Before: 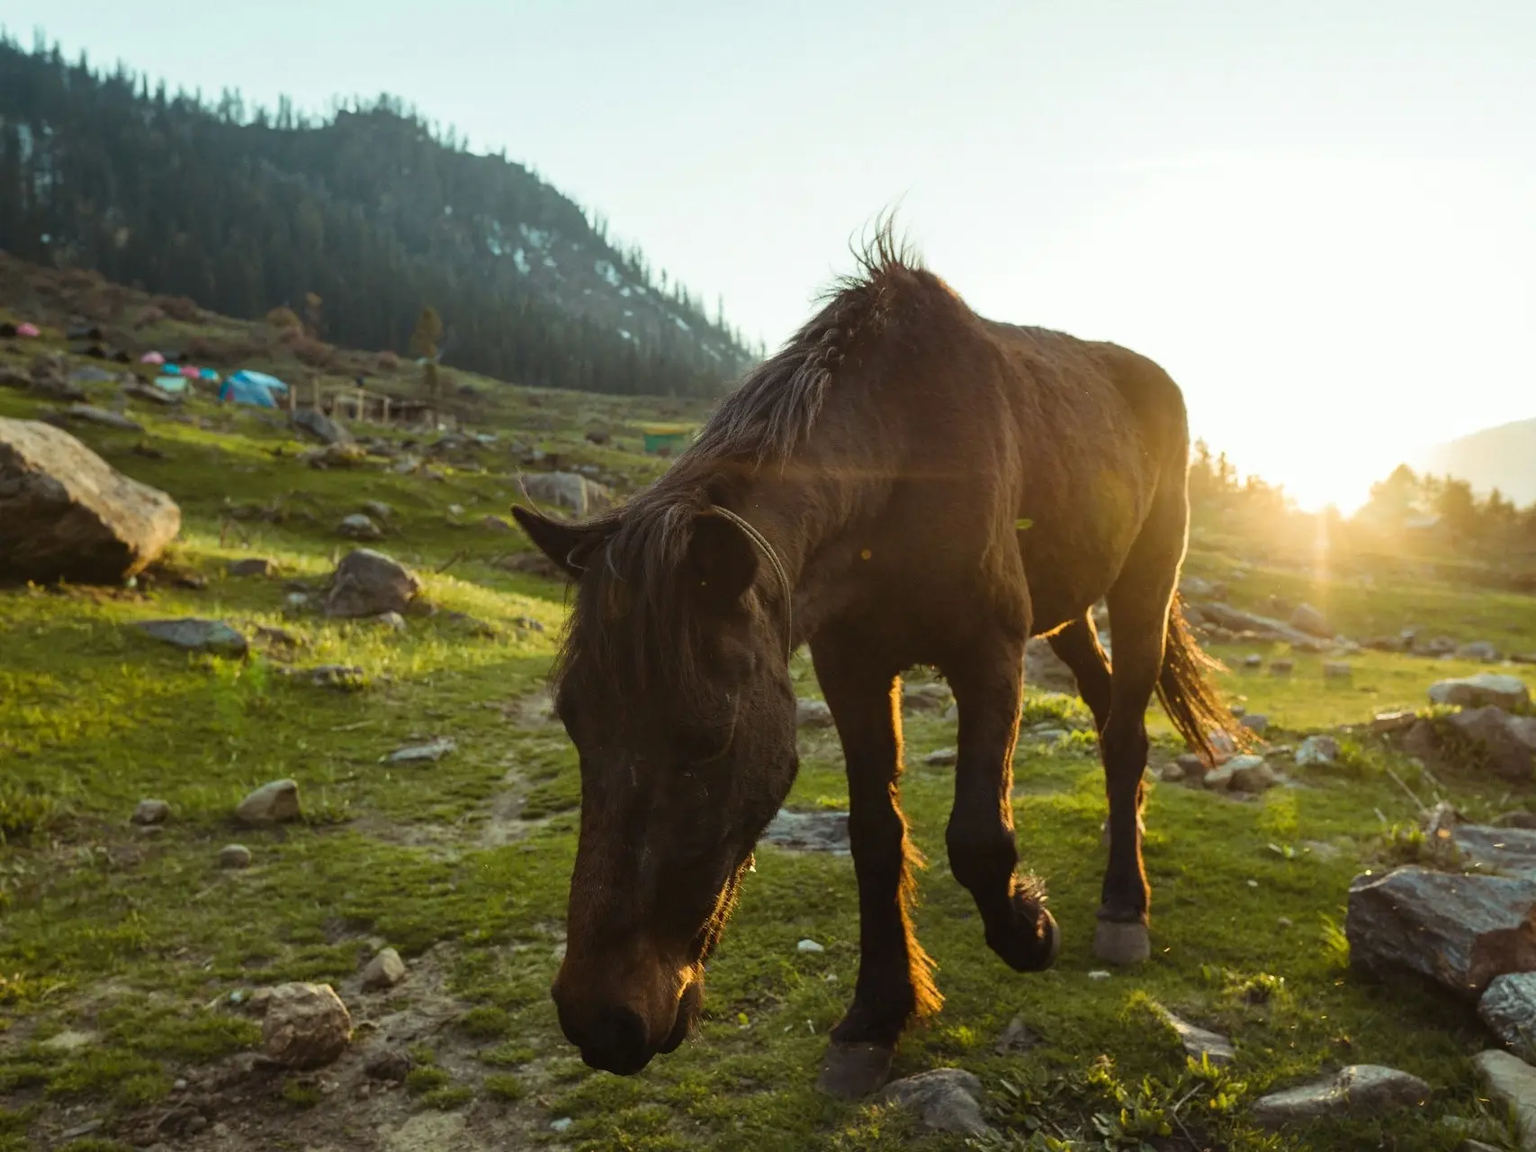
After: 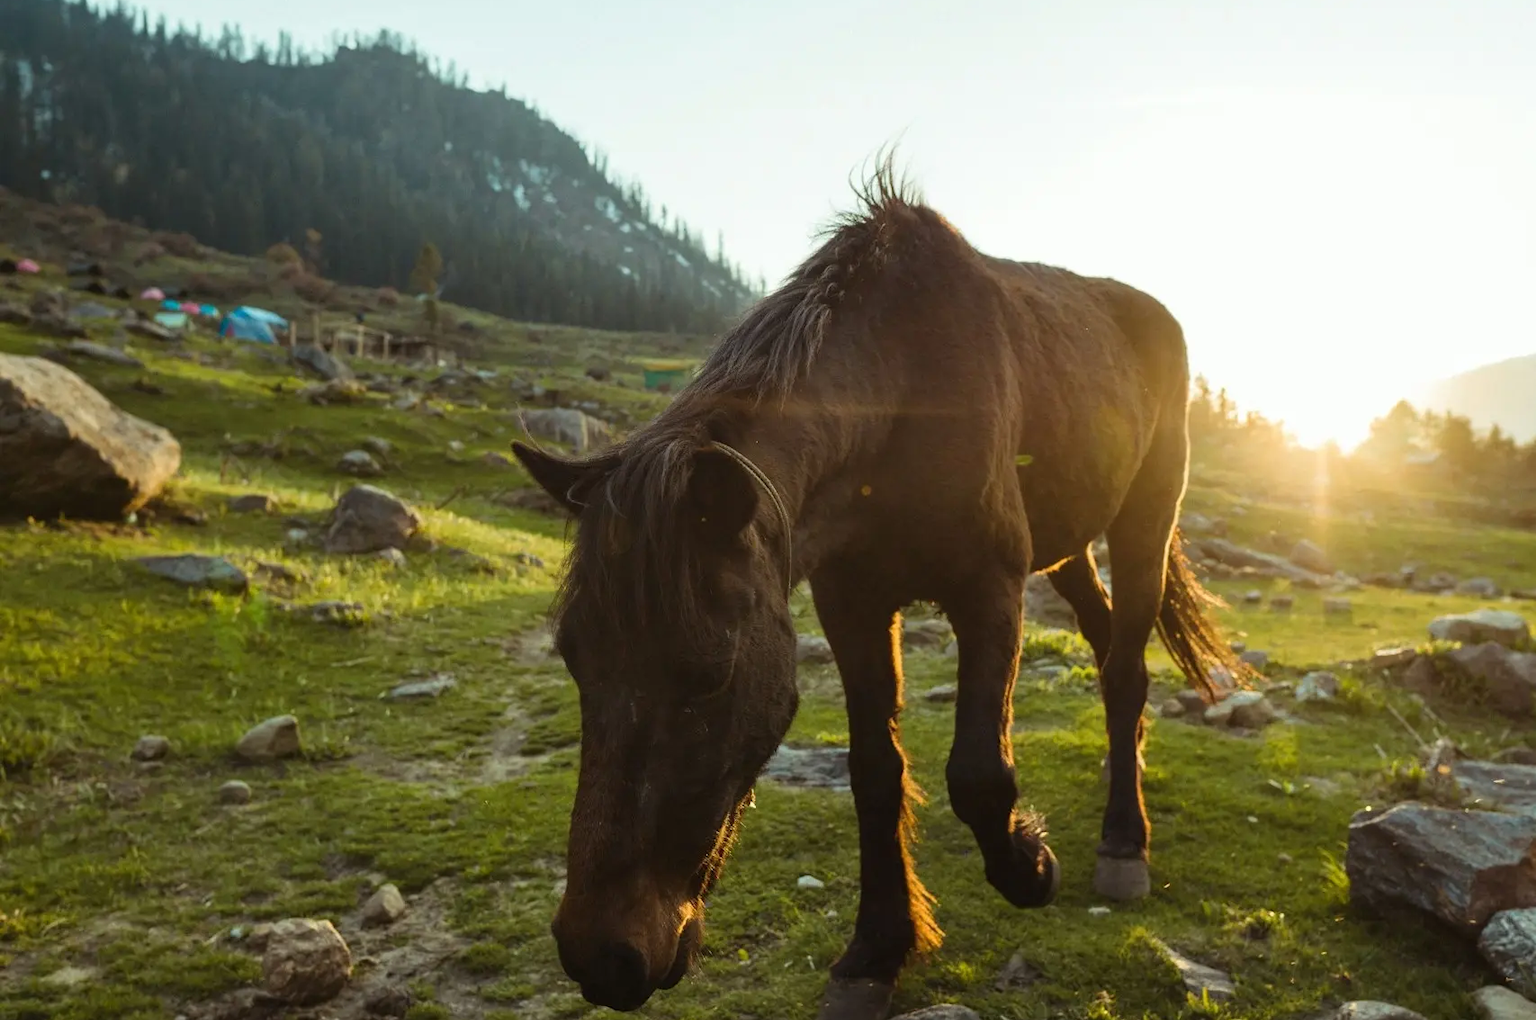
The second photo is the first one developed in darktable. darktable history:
crop and rotate: top 5.549%, bottom 5.805%
